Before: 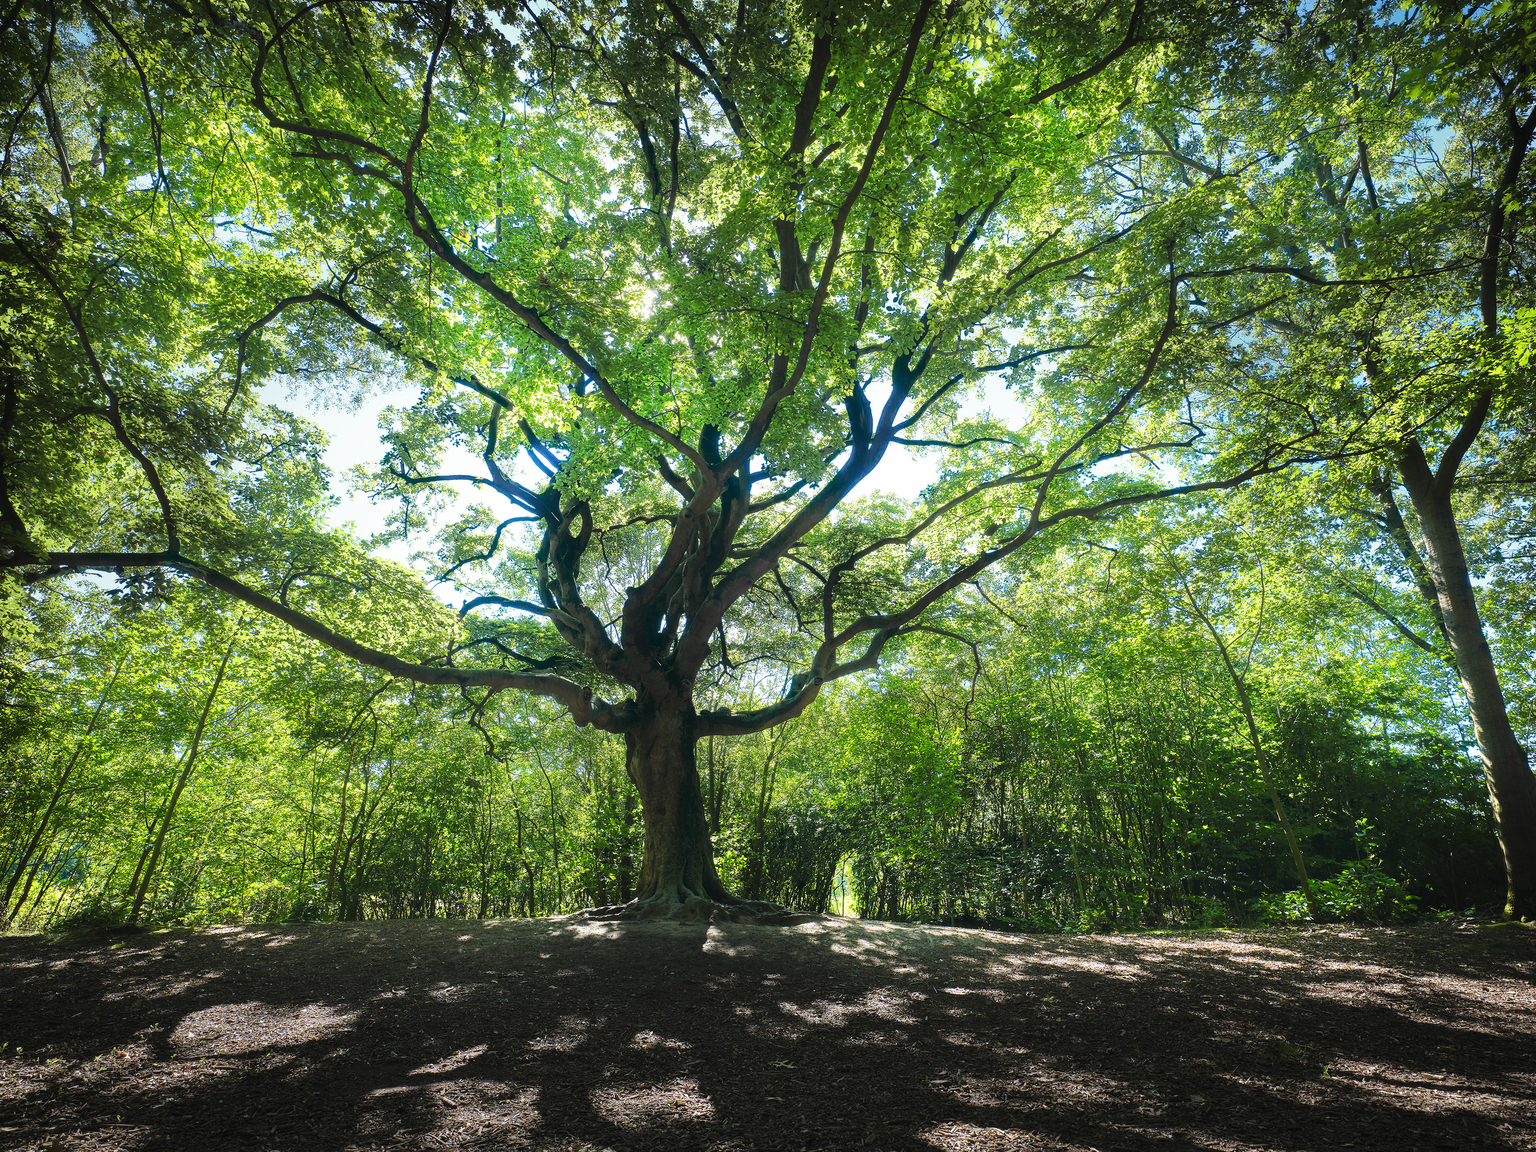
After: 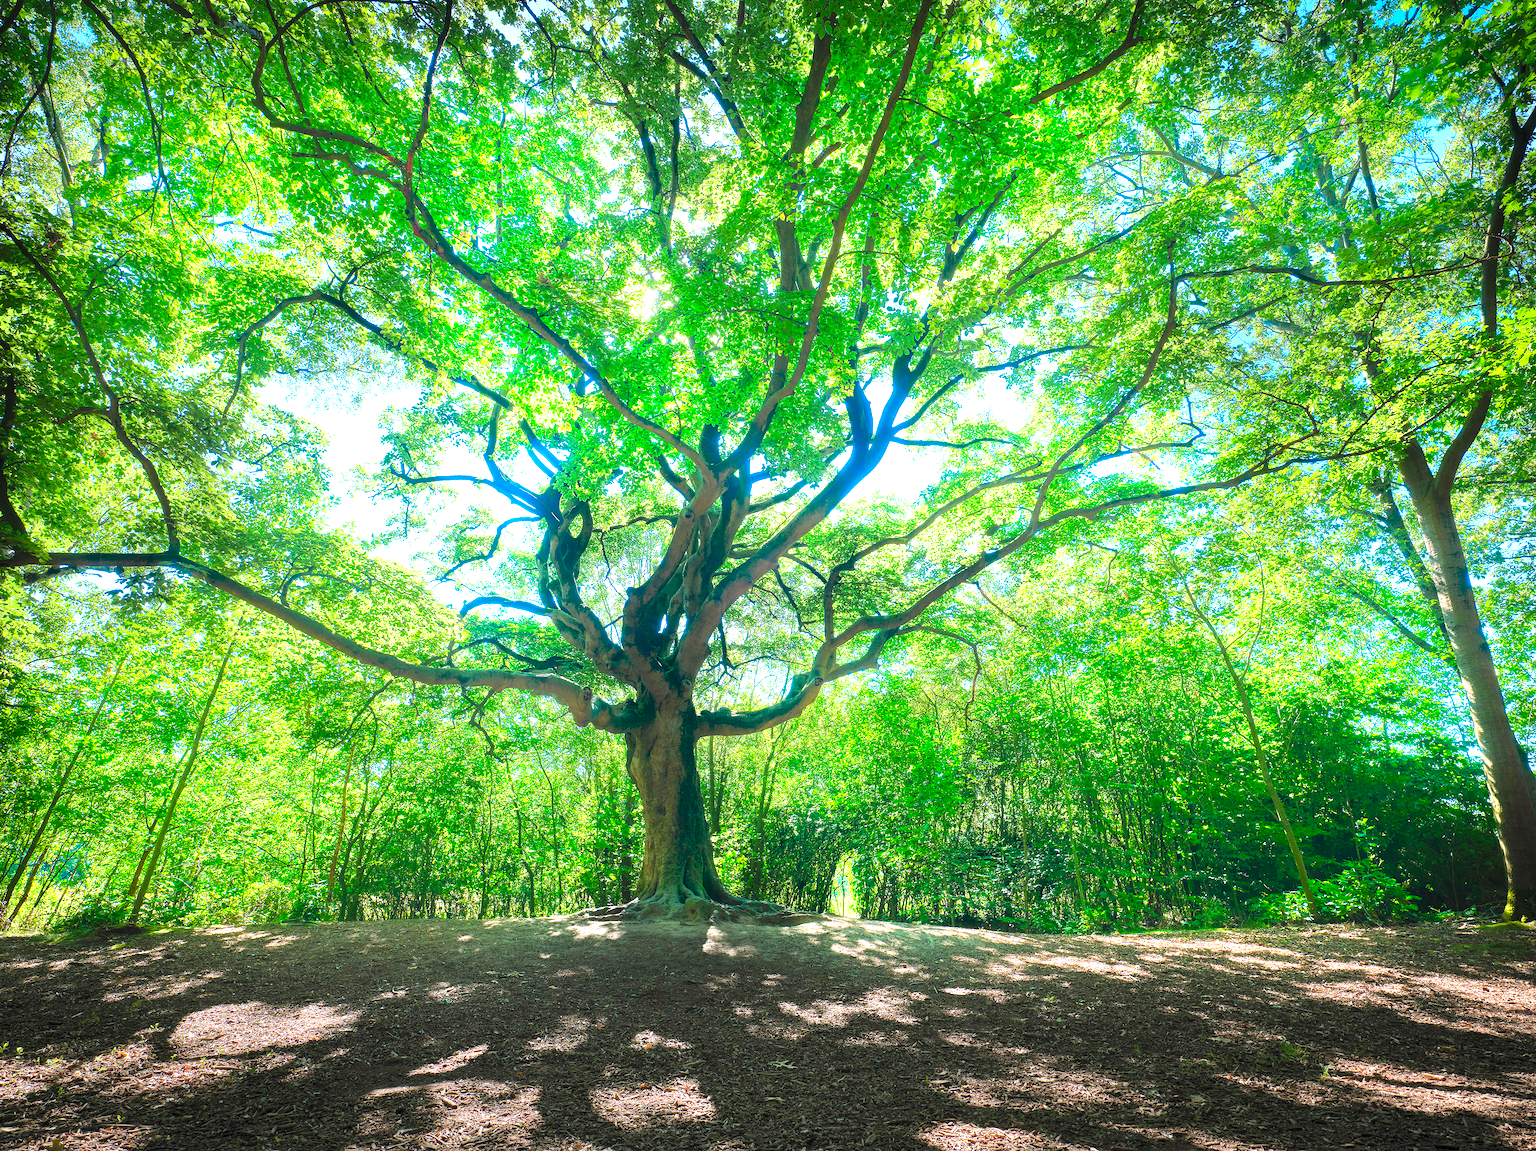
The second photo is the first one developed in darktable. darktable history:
white balance: emerald 1
levels: levels [0.008, 0.318, 0.836]
